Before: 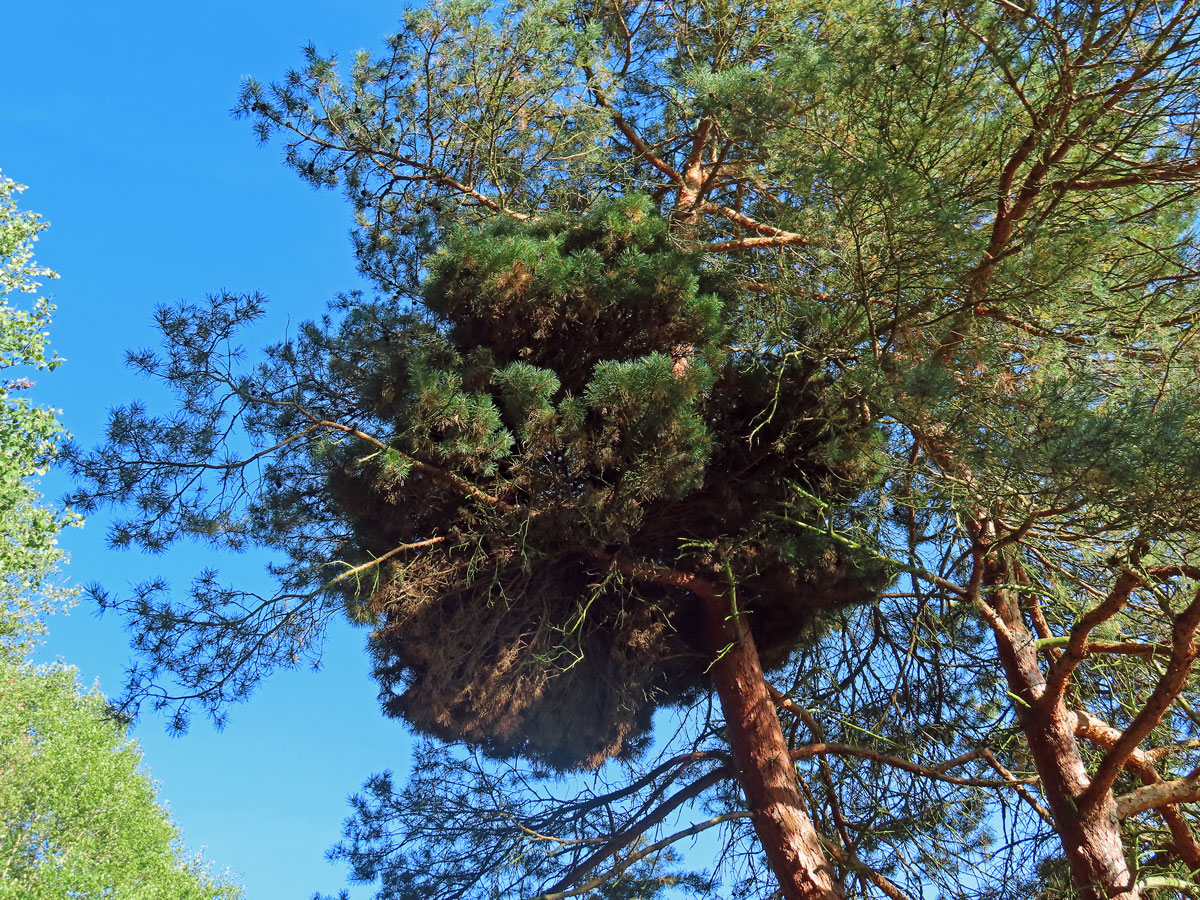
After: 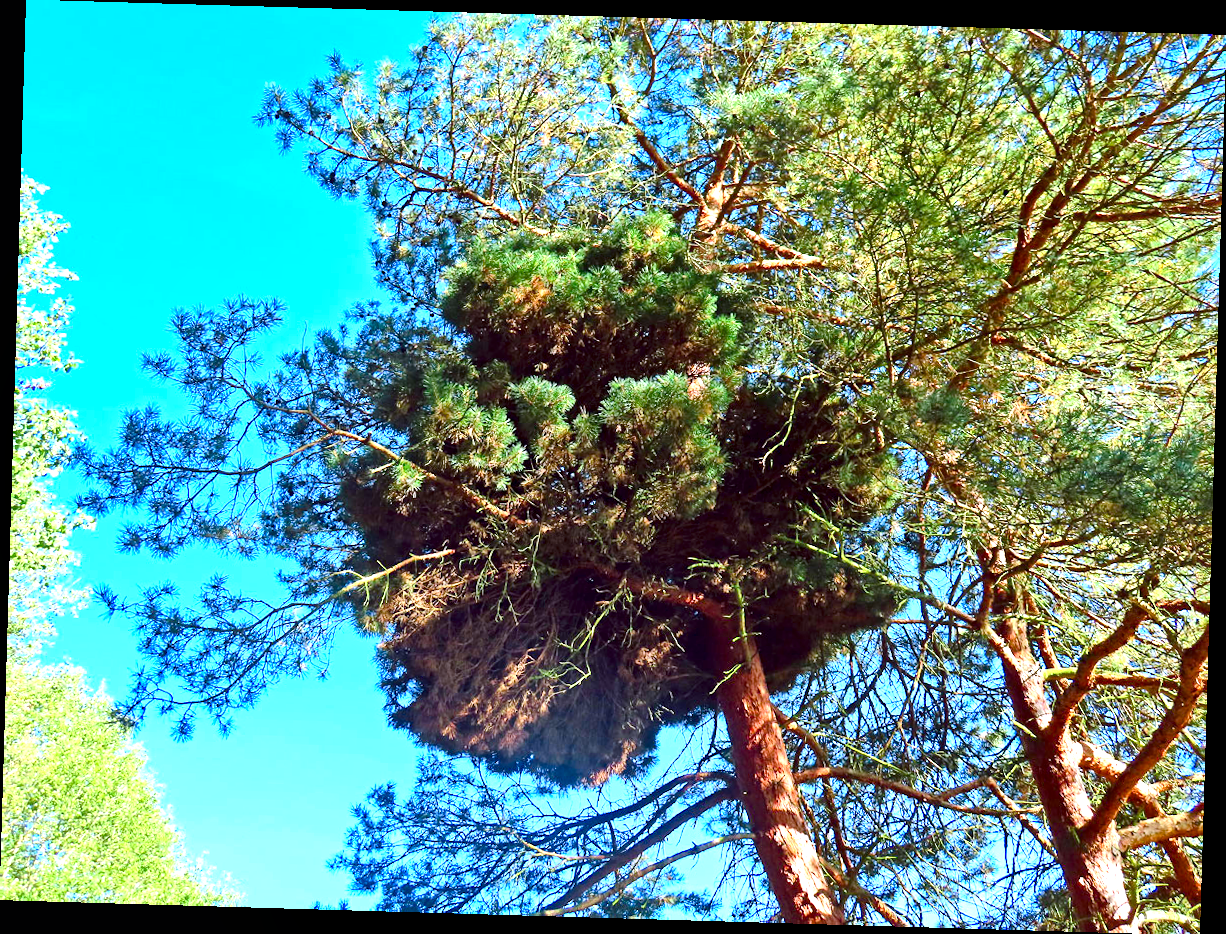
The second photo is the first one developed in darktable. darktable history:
contrast brightness saturation: contrast 0.145
color calibration: illuminant as shot in camera, x 0.358, y 0.373, temperature 4628.91 K
crop and rotate: angle -1.69°
local contrast: mode bilateral grid, contrast 25, coarseness 61, detail 151%, midtone range 0.2
exposure: black level correction 0, exposure 1.2 EV, compensate highlight preservation false
tone equalizer: smoothing diameter 24.93%, edges refinement/feathering 10.53, preserve details guided filter
color balance rgb: shadows lift › chroma 0.972%, shadows lift › hue 111.59°, linear chroma grading › global chroma 9.097%, perceptual saturation grading › global saturation 20%, perceptual saturation grading › highlights -24.726%, perceptual saturation grading › shadows 49.338%, global vibrance 20%
